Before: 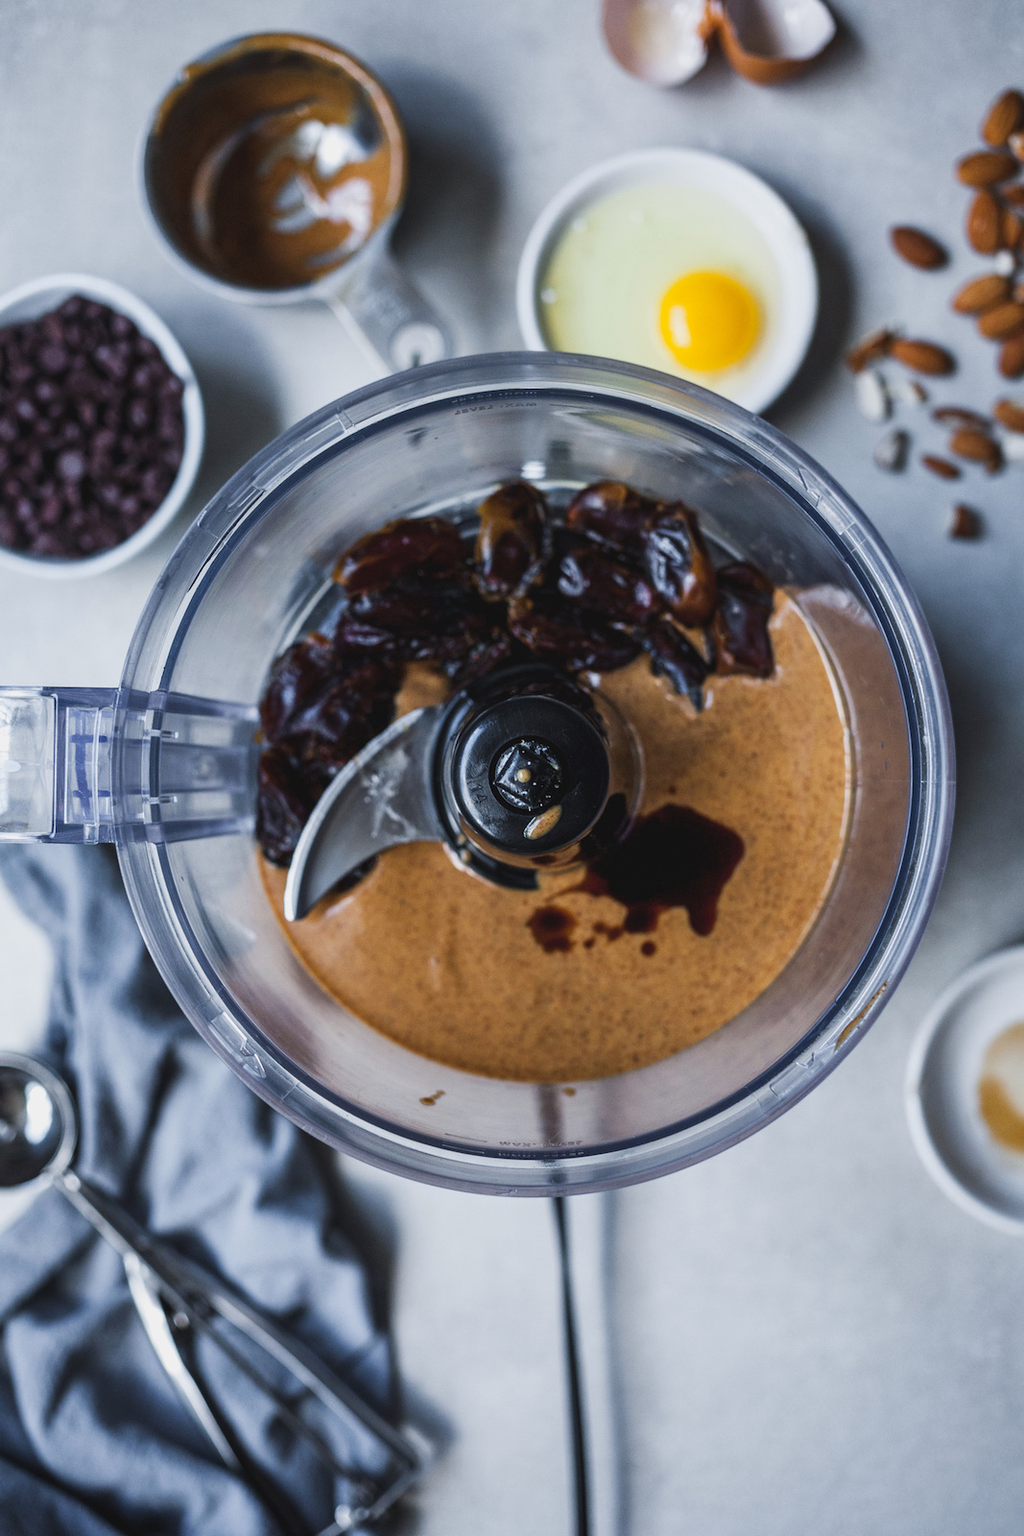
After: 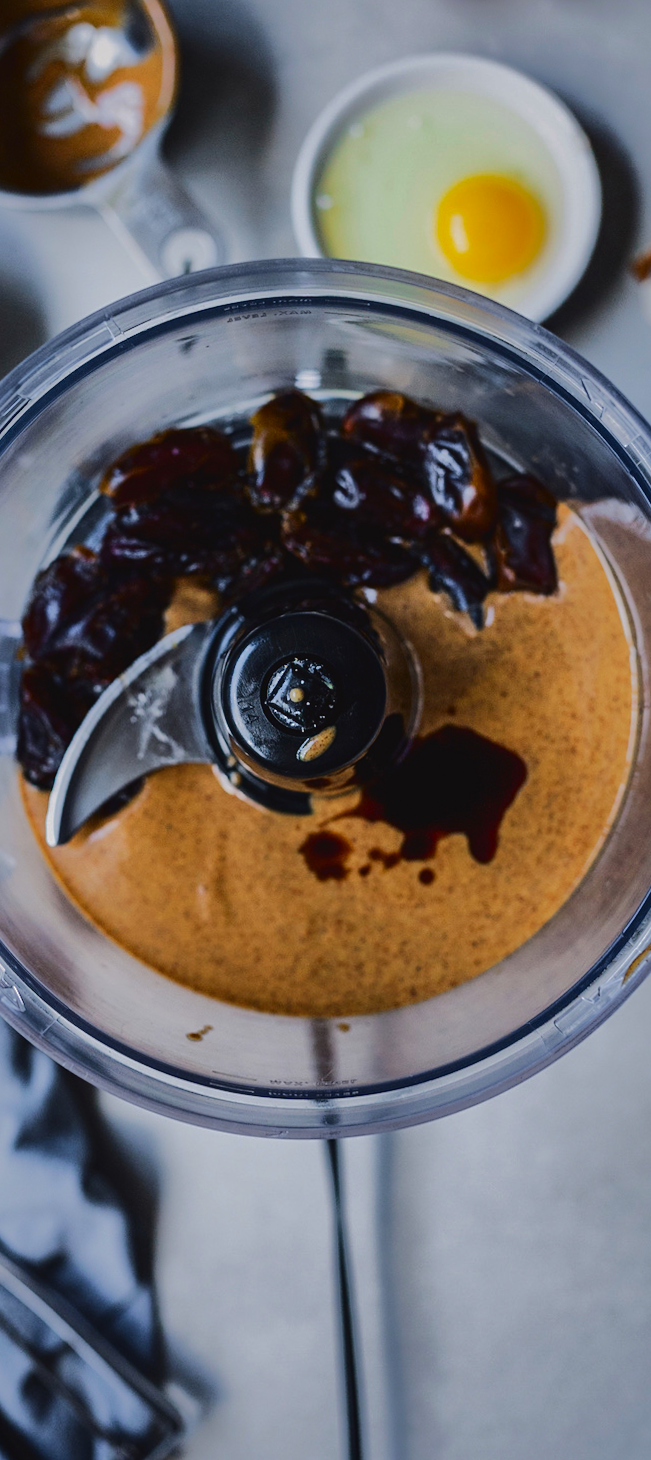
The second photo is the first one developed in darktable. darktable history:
crop and rotate: left 22.918%, top 5.629%, right 14.711%, bottom 2.247%
sharpen: amount 0.2
shadows and highlights: shadows -19.91, highlights -73.15
tone curve: curves: ch0 [(0, 0.023) (0.132, 0.075) (0.241, 0.178) (0.487, 0.491) (0.782, 0.8) (1, 0.989)]; ch1 [(0, 0) (0.396, 0.369) (0.467, 0.454) (0.498, 0.5) (0.518, 0.517) (0.57, 0.586) (0.619, 0.663) (0.692, 0.744) (1, 1)]; ch2 [(0, 0) (0.427, 0.416) (0.483, 0.481) (0.503, 0.503) (0.526, 0.527) (0.563, 0.573) (0.632, 0.667) (0.705, 0.737) (0.985, 0.966)], color space Lab, independent channels
rotate and perspective: rotation 0.226°, lens shift (vertical) -0.042, crop left 0.023, crop right 0.982, crop top 0.006, crop bottom 0.994
